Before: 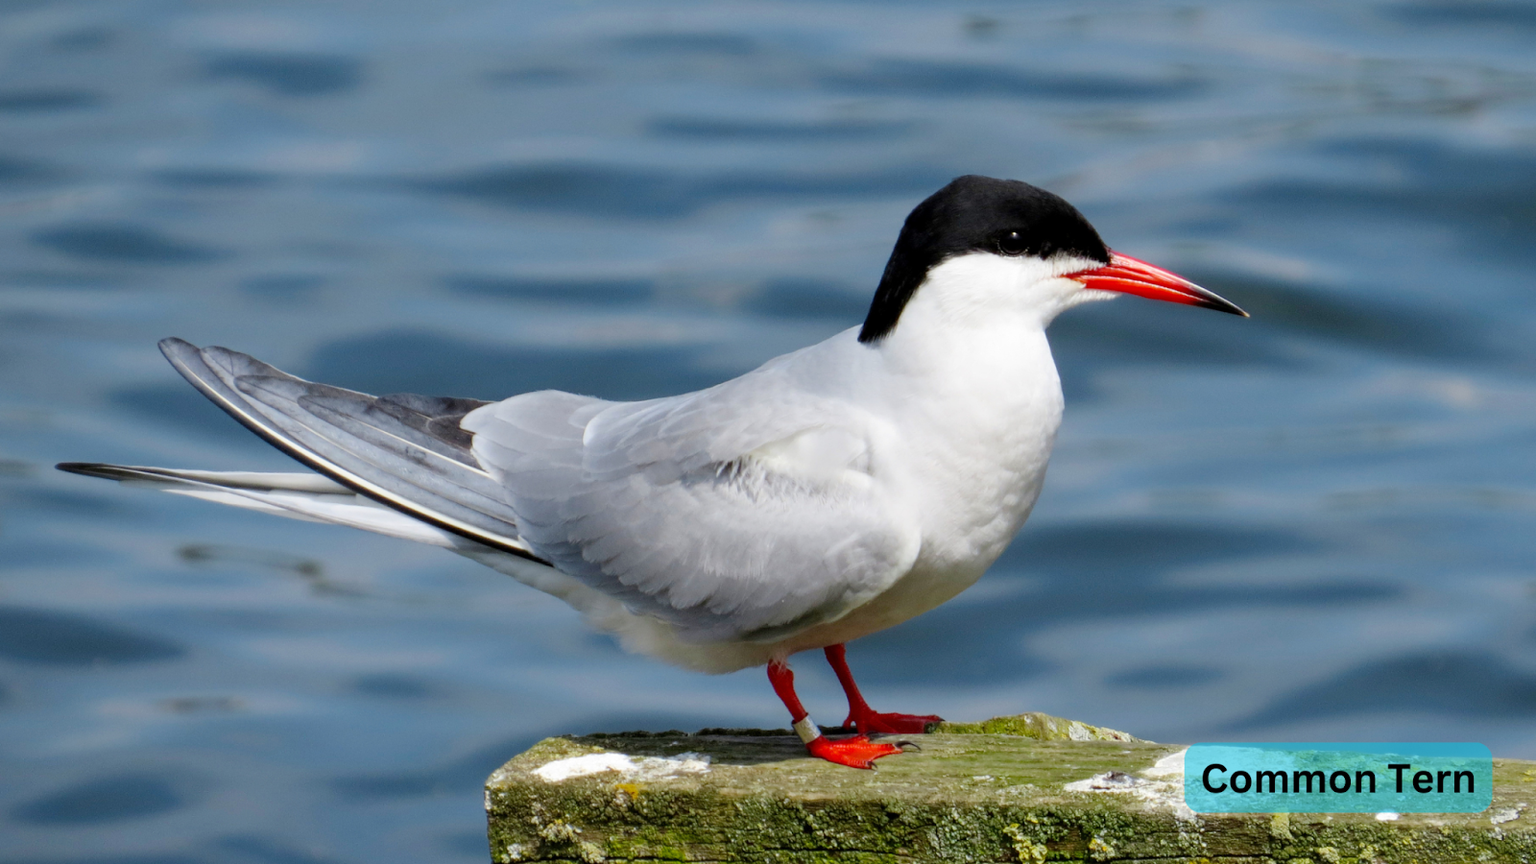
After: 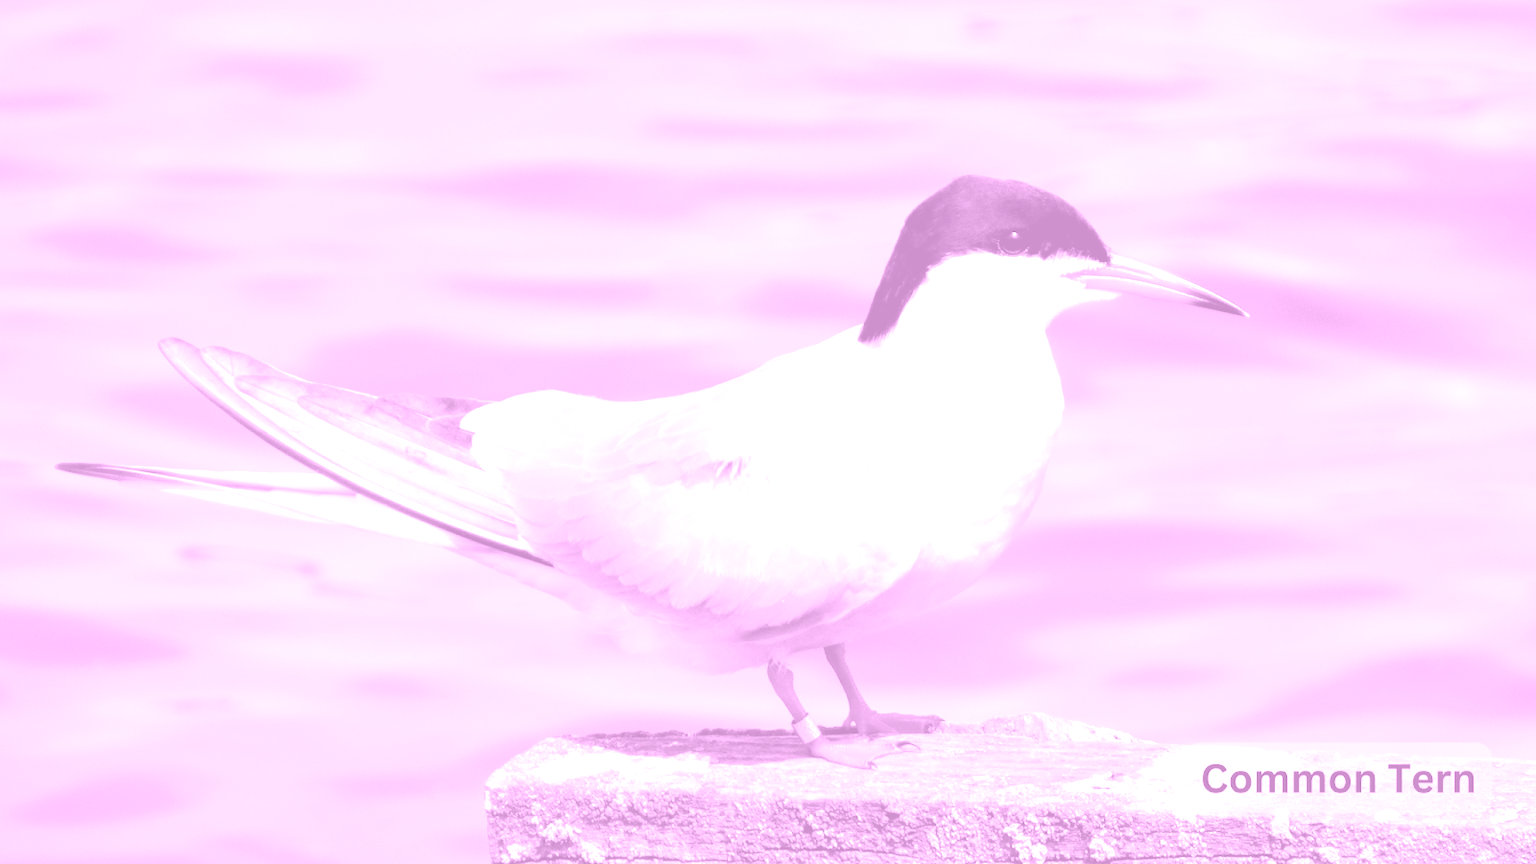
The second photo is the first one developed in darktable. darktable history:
exposure: black level correction 0, exposure 1.9 EV, compensate highlight preservation false
tone equalizer: -8 EV -0.417 EV, -7 EV -0.389 EV, -6 EV -0.333 EV, -5 EV -0.222 EV, -3 EV 0.222 EV, -2 EV 0.333 EV, -1 EV 0.389 EV, +0 EV 0.417 EV, edges refinement/feathering 500, mask exposure compensation -1.57 EV, preserve details no
colorize: hue 331.2°, saturation 69%, source mix 30.28%, lightness 69.02%, version 1
